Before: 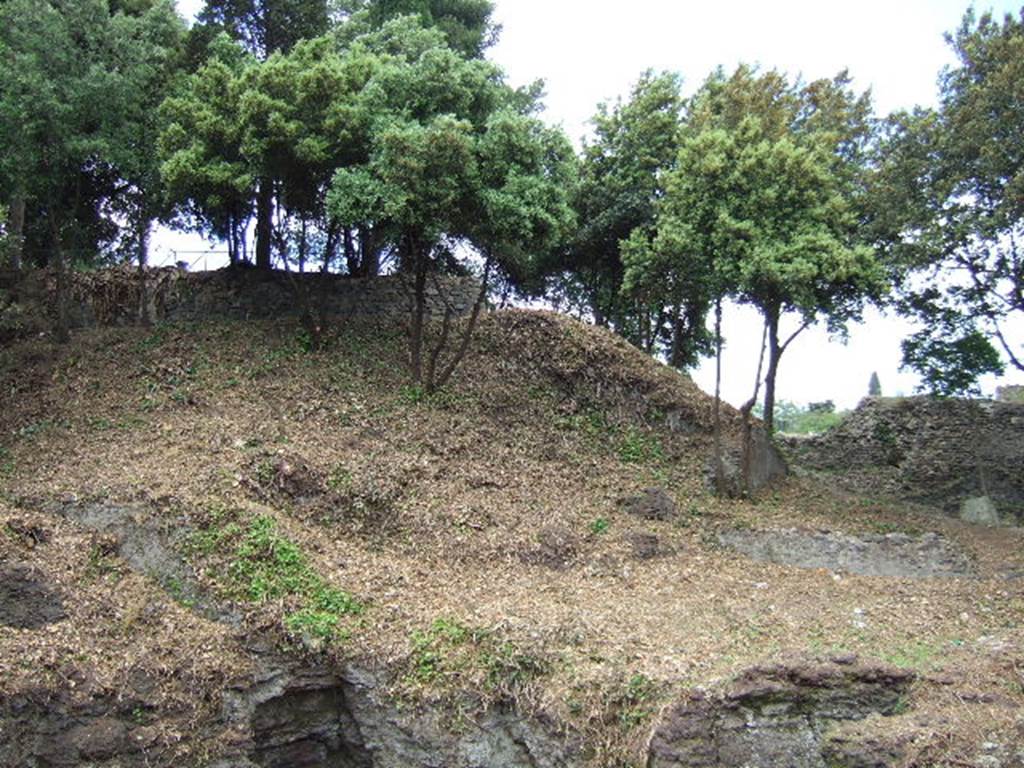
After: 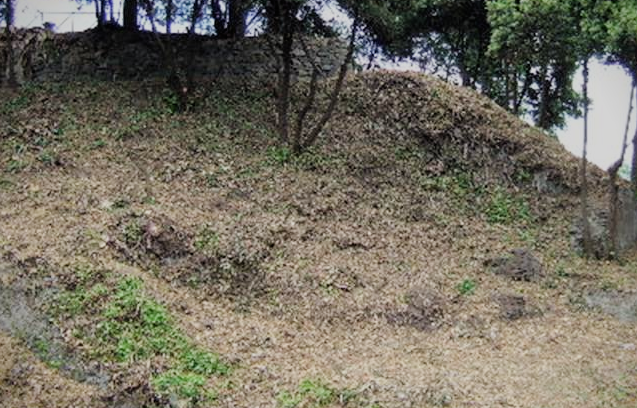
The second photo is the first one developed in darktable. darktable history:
filmic rgb: black relative exposure -7.65 EV, white relative exposure 4.56 EV, hardness 3.61
crop: left 13.02%, top 31.214%, right 24.686%, bottom 15.541%
vignetting: fall-off start 97.2%, saturation 0.365, width/height ratio 1.184
